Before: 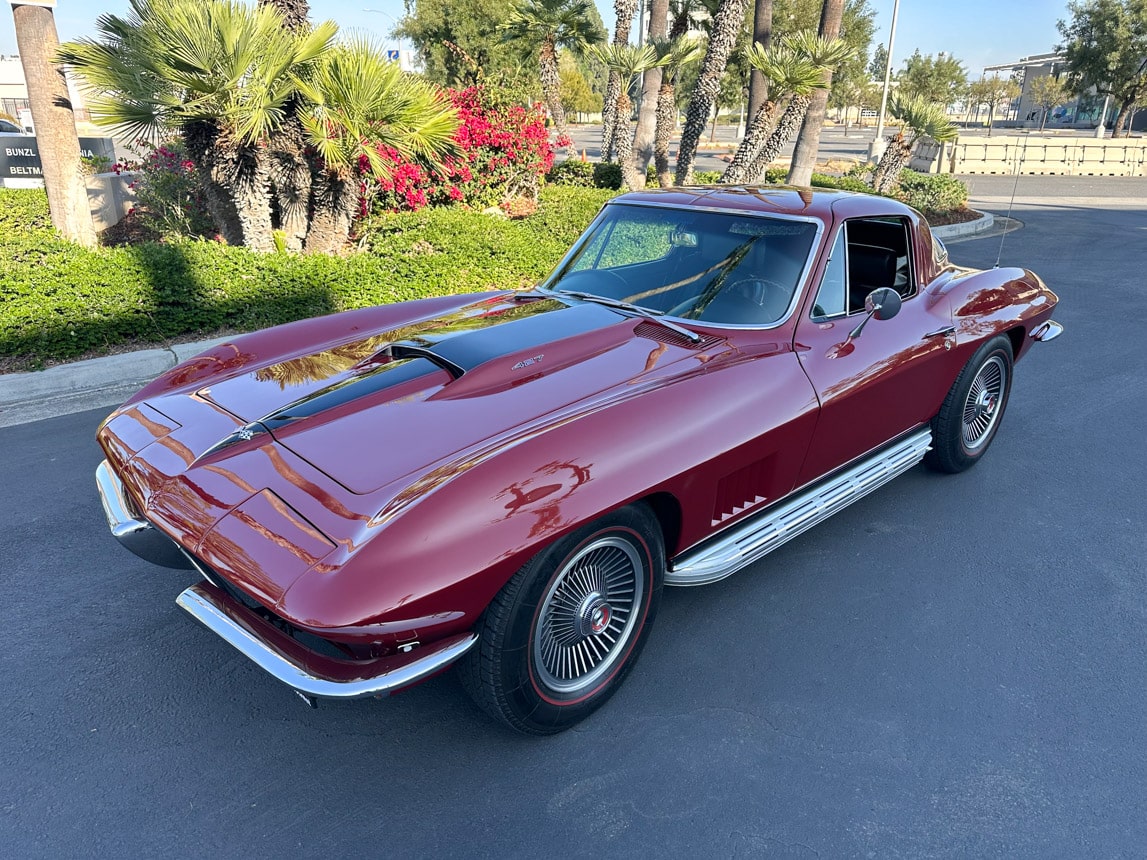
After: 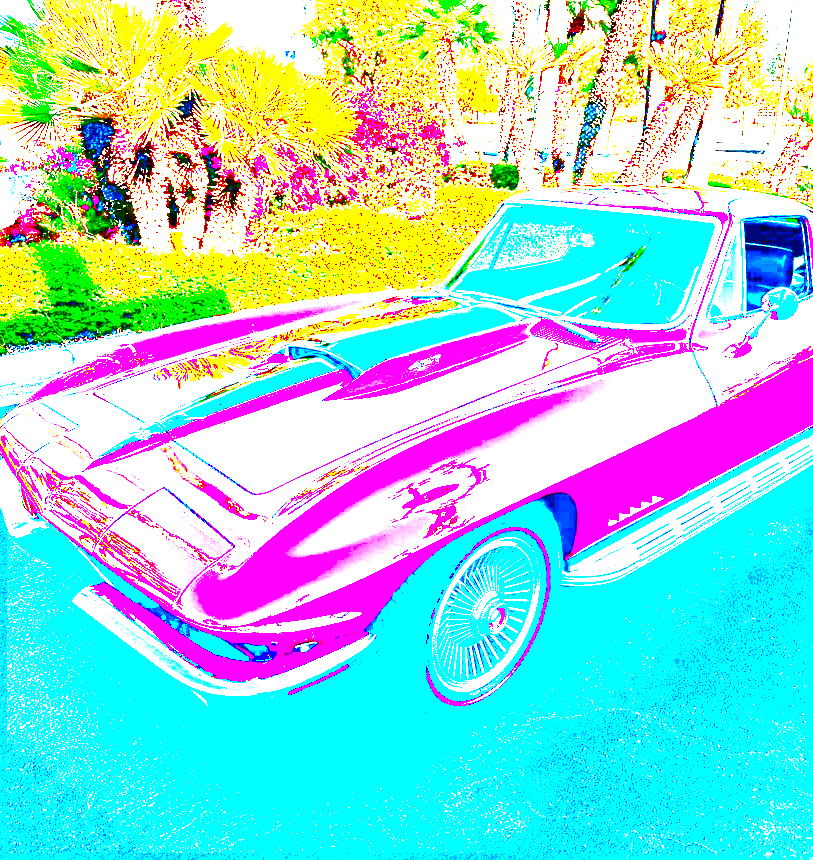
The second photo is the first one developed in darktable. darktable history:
exposure: black level correction 0.098, exposure 3.025 EV, compensate highlight preservation false
sharpen: radius 2.714, amount 0.674
crop and rotate: left 9.003%, right 20.076%
tone curve: curves: ch0 [(0, 0) (0.003, 0.015) (0.011, 0.019) (0.025, 0.026) (0.044, 0.041) (0.069, 0.057) (0.1, 0.085) (0.136, 0.116) (0.177, 0.158) (0.224, 0.215) (0.277, 0.286) (0.335, 0.367) (0.399, 0.452) (0.468, 0.534) (0.543, 0.612) (0.623, 0.698) (0.709, 0.775) (0.801, 0.858) (0.898, 0.928) (1, 1)], color space Lab, independent channels
